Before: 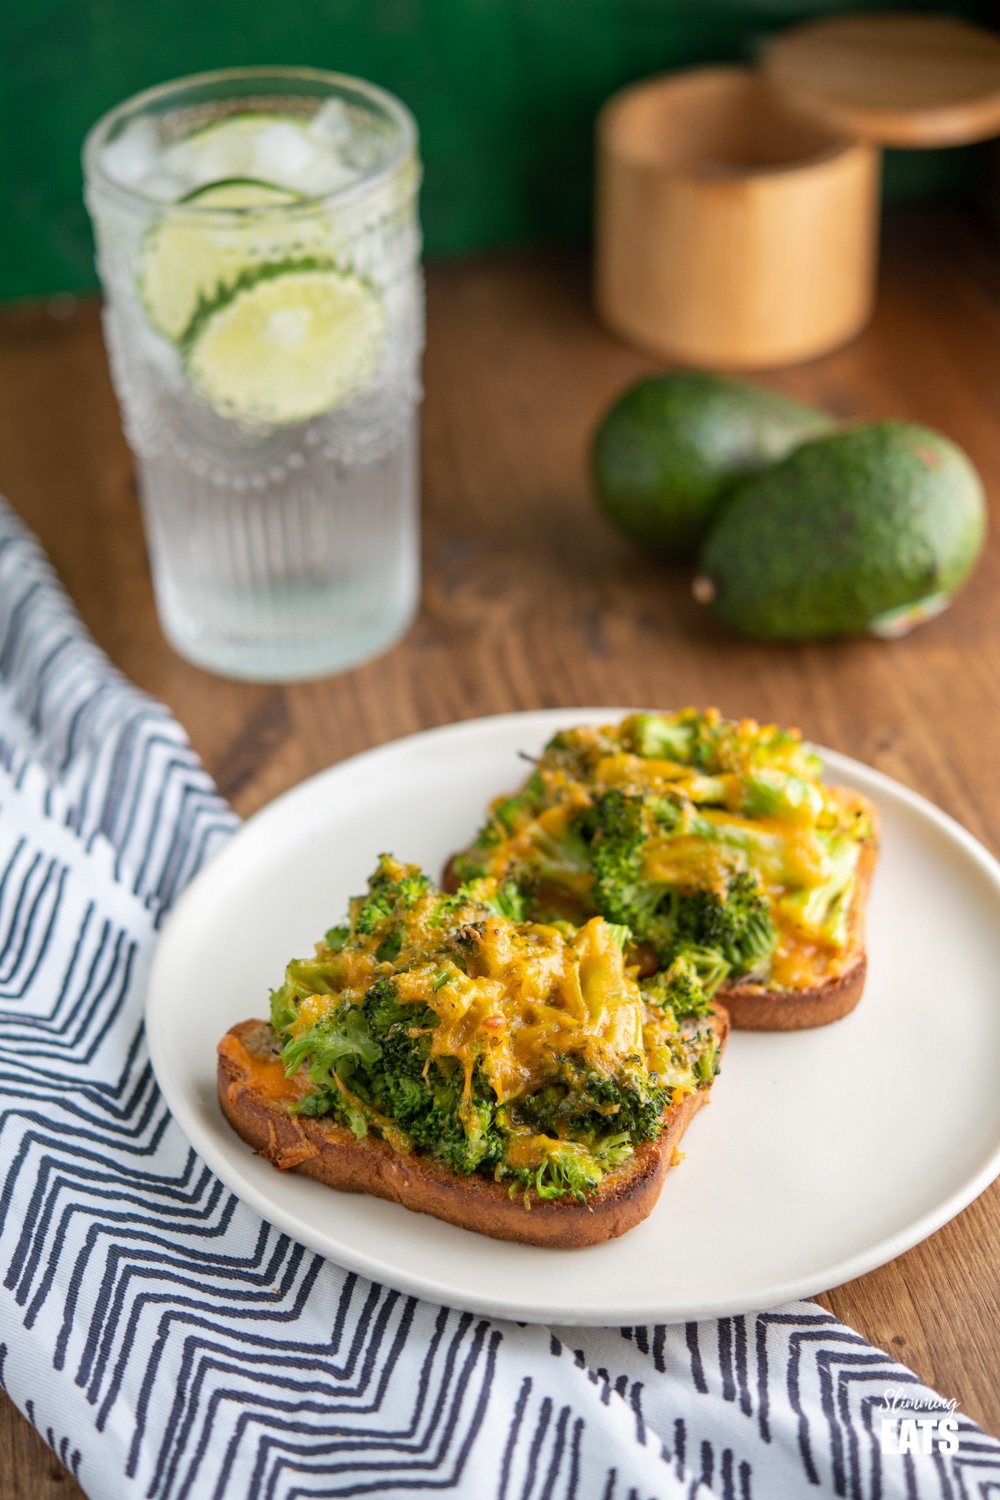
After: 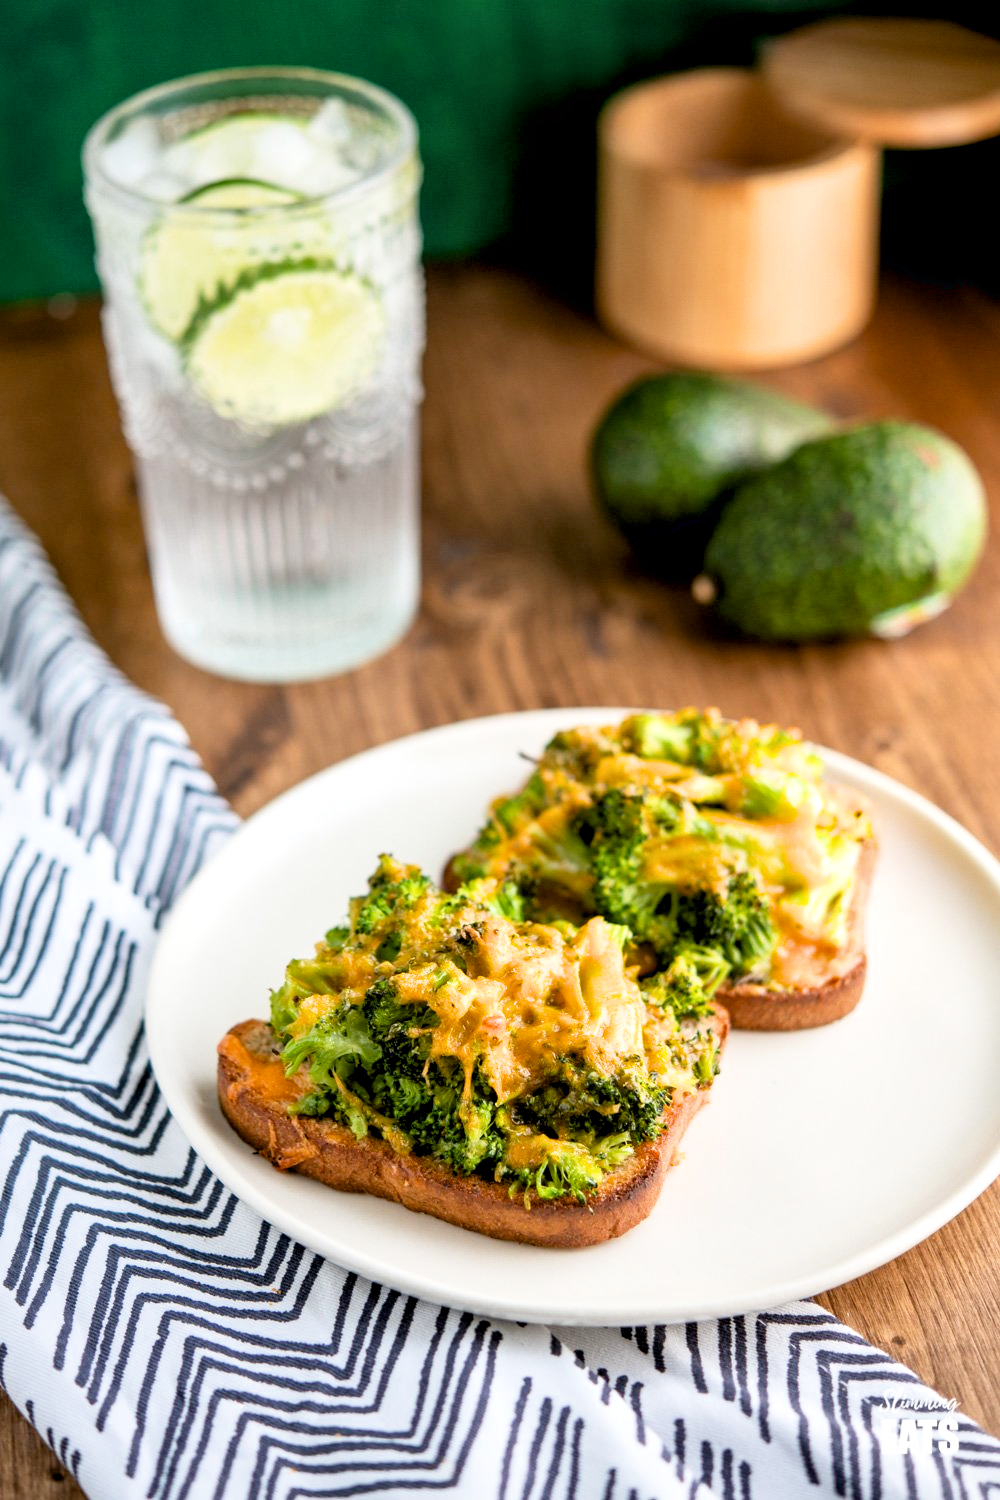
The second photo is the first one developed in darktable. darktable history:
local contrast: mode bilateral grid, contrast 21, coarseness 50, detail 130%, midtone range 0.2
exposure: black level correction 0.01, exposure 0.012 EV, compensate highlight preservation false
filmic rgb: middle gray luminance 9.17%, black relative exposure -10.64 EV, white relative exposure 3.44 EV, threshold 3.05 EV, target black luminance 0%, hardness 5.99, latitude 59.68%, contrast 1.091, highlights saturation mix 5.69%, shadows ↔ highlights balance 28.67%, enable highlight reconstruction true
tone equalizer: -8 EV -0.751 EV, -7 EV -0.739 EV, -6 EV -0.572 EV, -5 EV -0.42 EV, -3 EV 0.382 EV, -2 EV 0.6 EV, -1 EV 0.688 EV, +0 EV 0.743 EV, smoothing diameter 24.97%, edges refinement/feathering 12.08, preserve details guided filter
